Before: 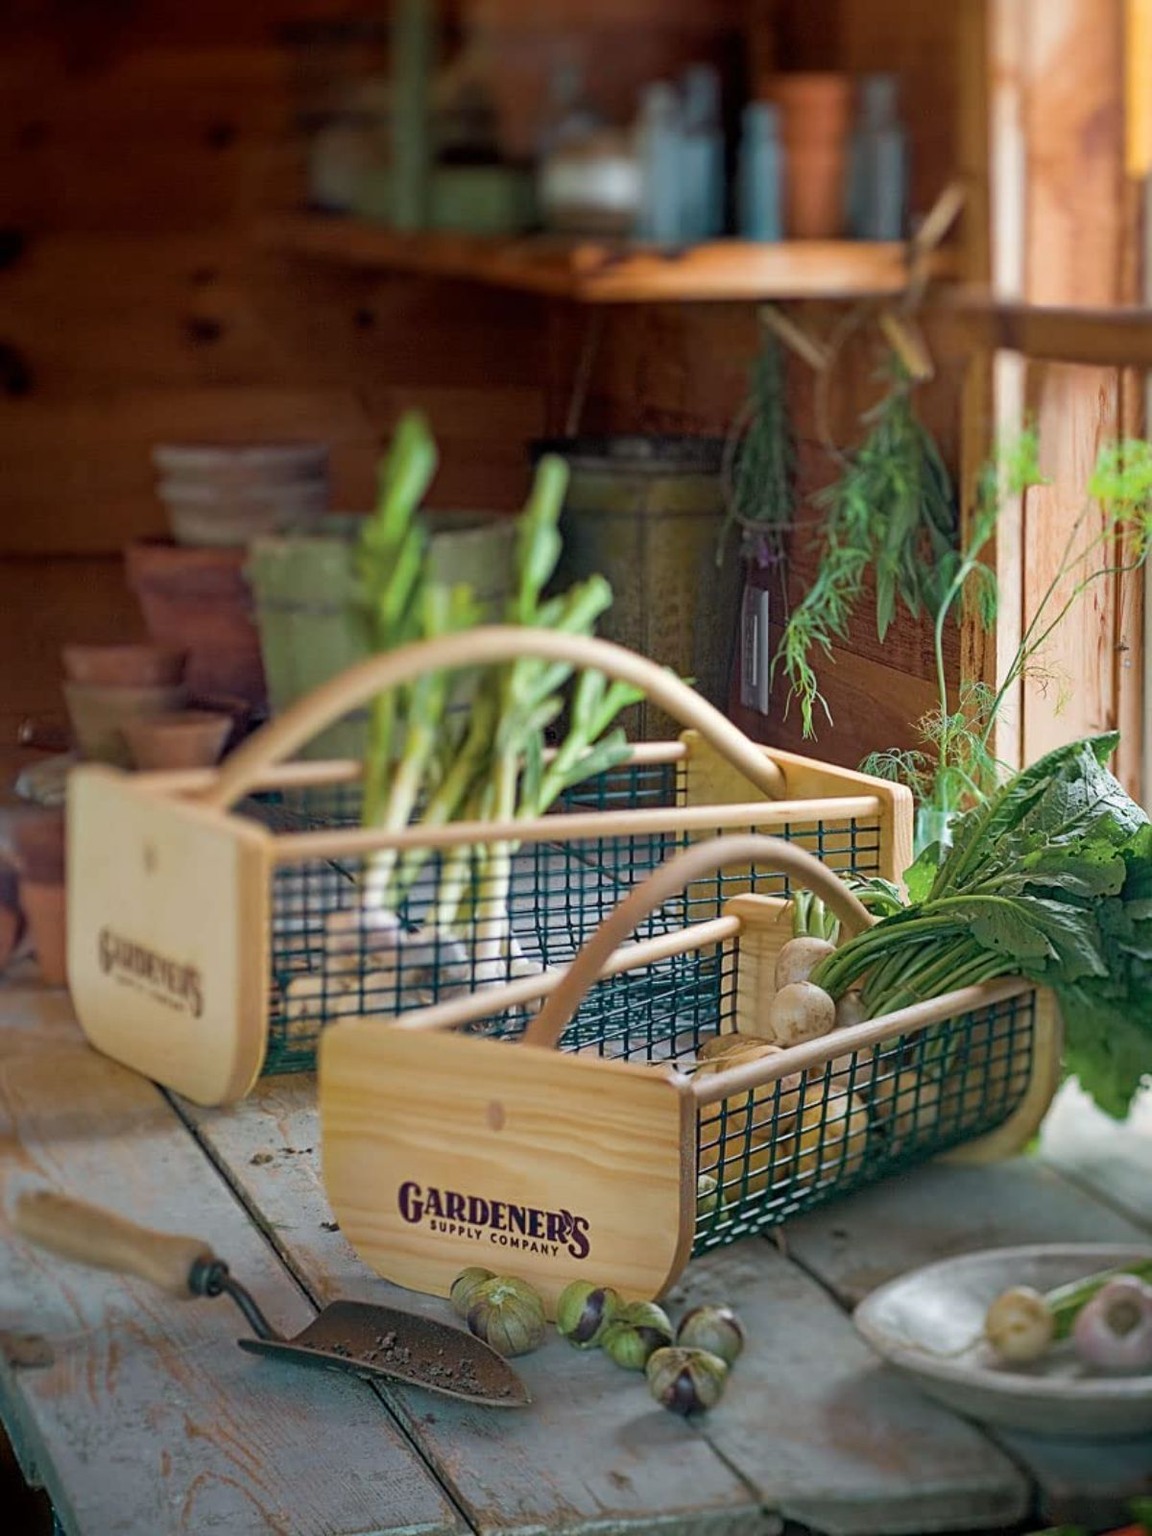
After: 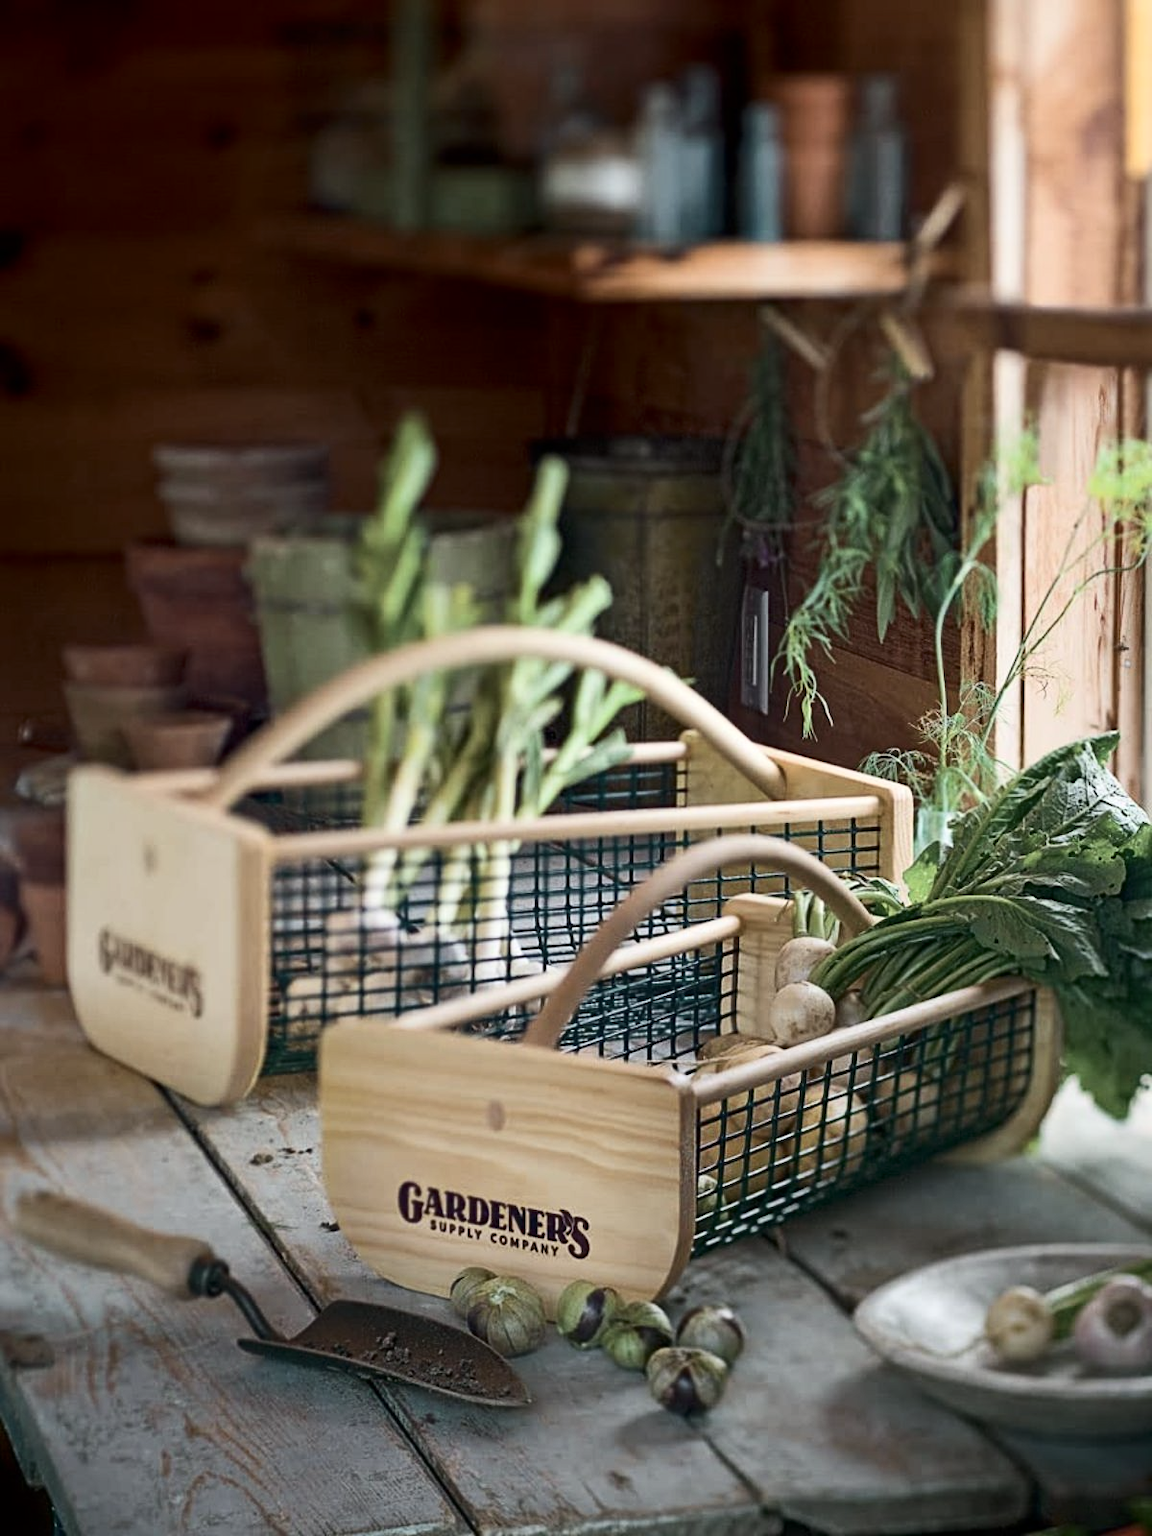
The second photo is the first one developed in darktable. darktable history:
contrast brightness saturation: contrast 0.246, saturation -0.325
